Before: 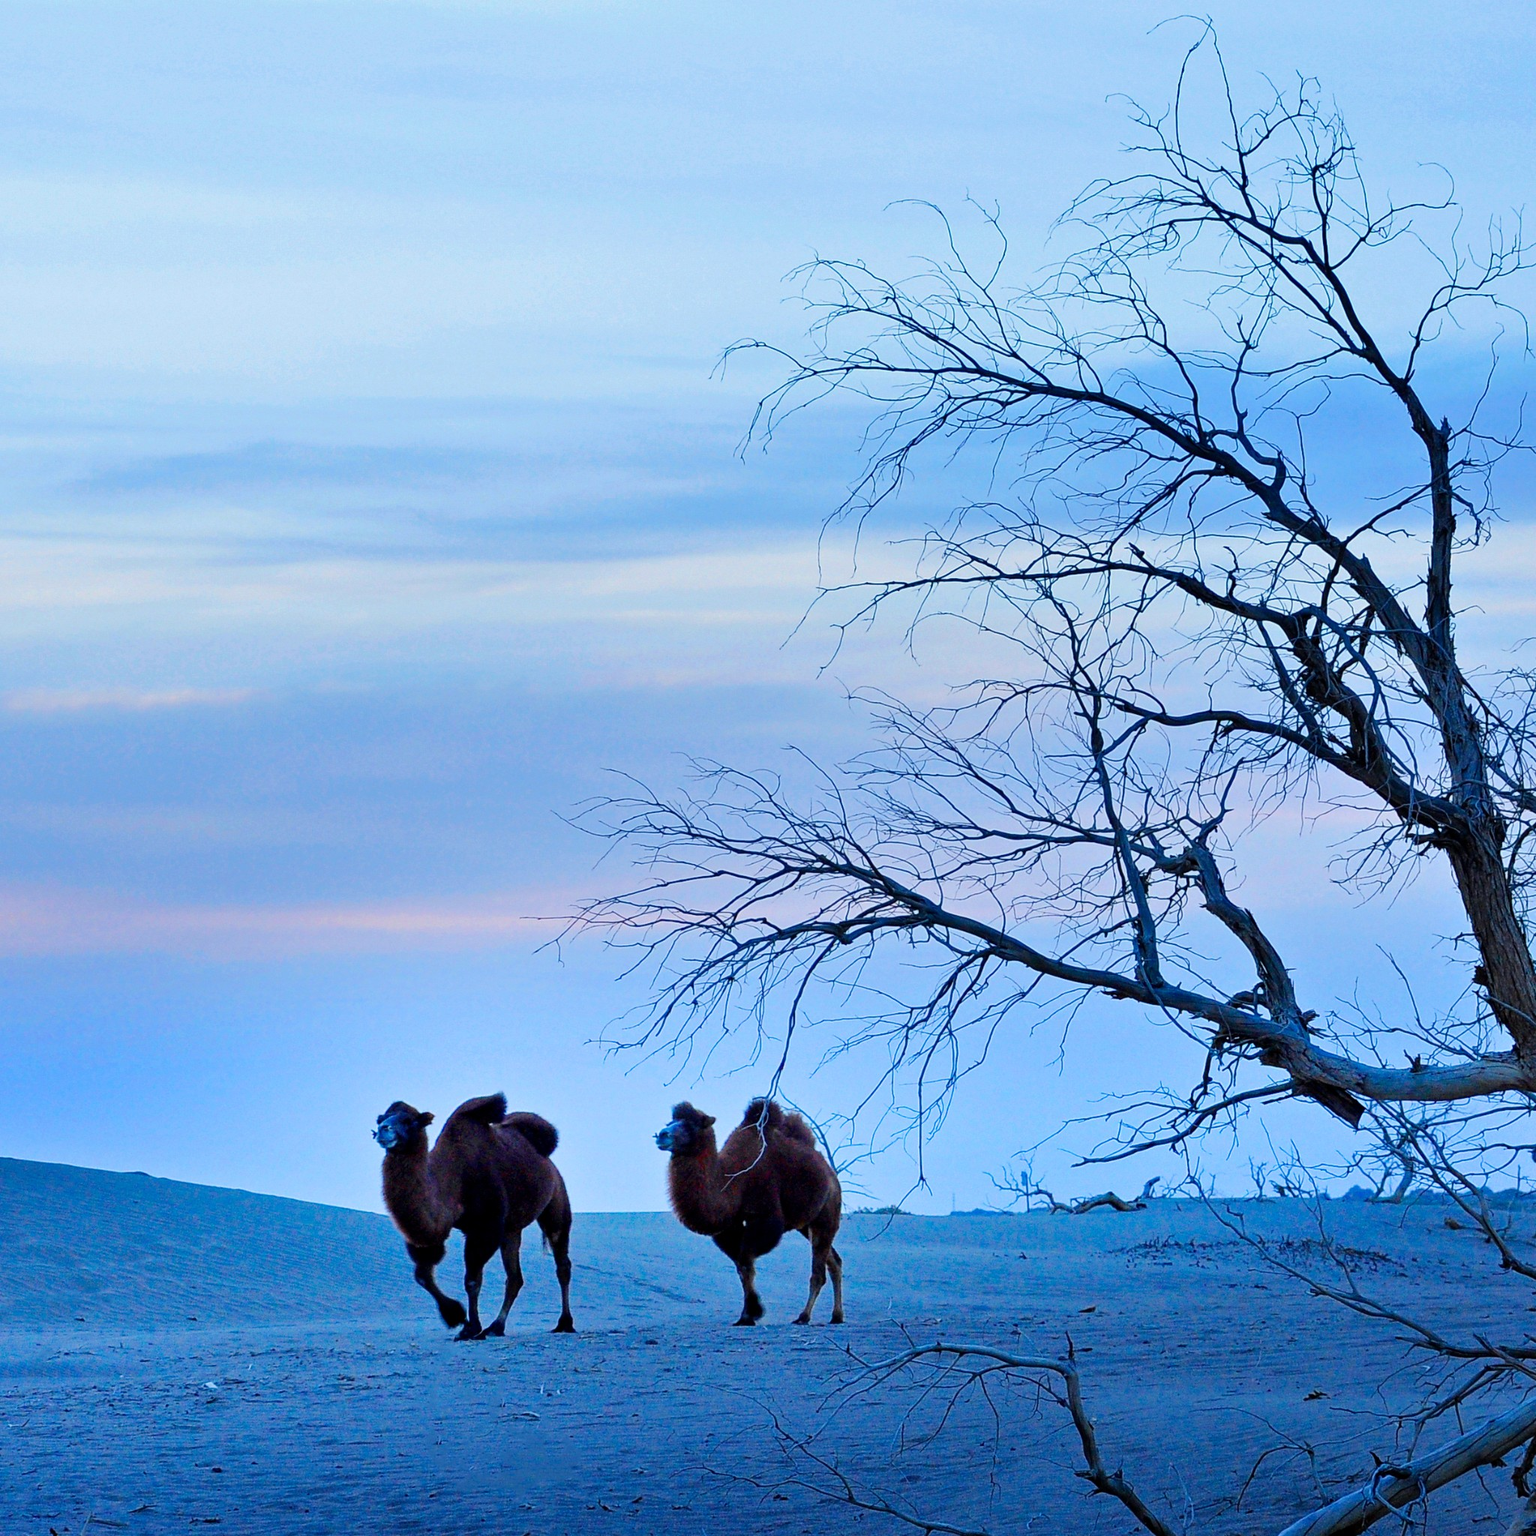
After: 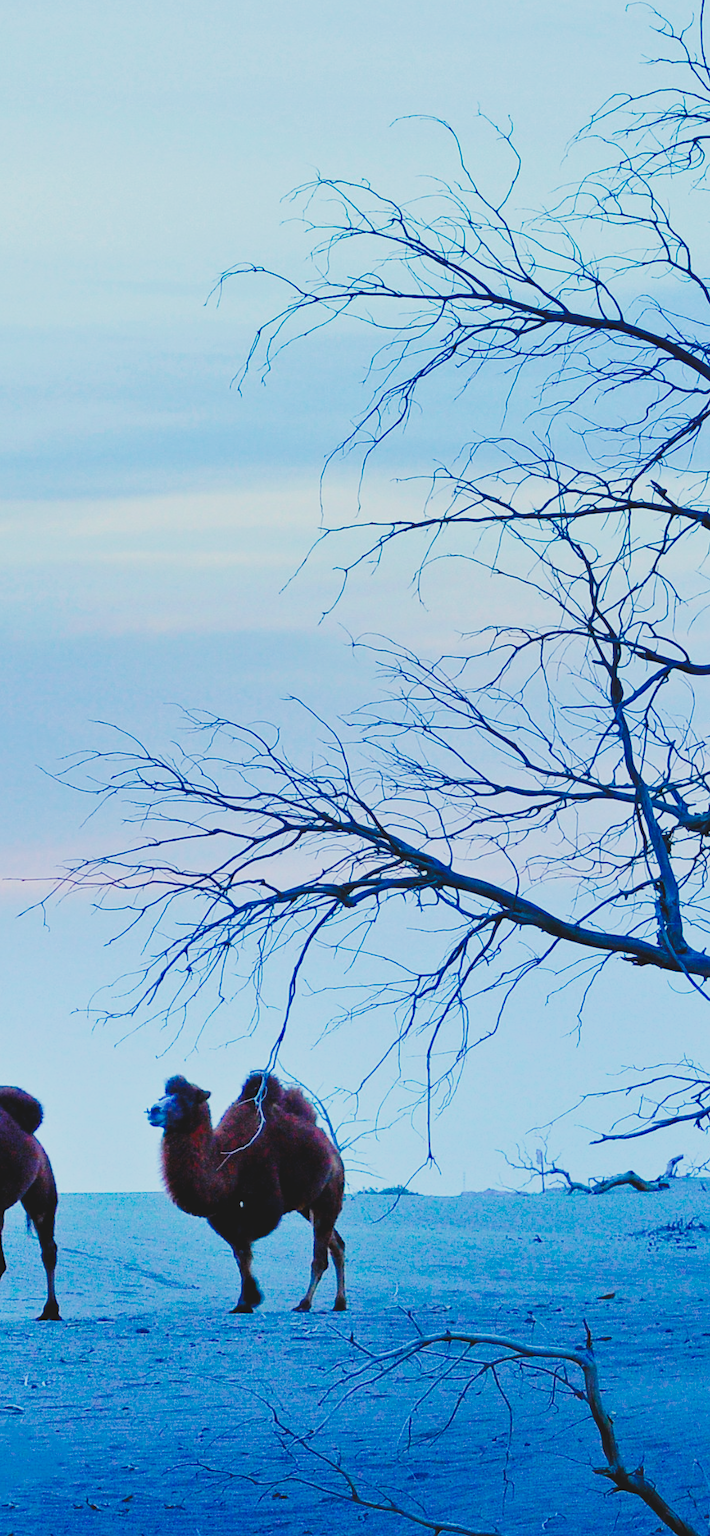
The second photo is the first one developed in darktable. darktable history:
color balance rgb: perceptual saturation grading › global saturation 39.465%, perceptual saturation grading › highlights -50.16%, perceptual saturation grading › shadows 30.15%, global vibrance 20%
exposure: black level correction -0.024, exposure -0.119 EV, compensate highlight preservation false
crop: left 33.711%, top 5.998%, right 22.764%
tone curve: curves: ch0 [(0, 0) (0.004, 0.001) (0.133, 0.112) (0.325, 0.362) (0.832, 0.893) (1, 1)], preserve colors none
filmic rgb: black relative exposure -8.01 EV, white relative exposure 4.02 EV, hardness 4.15, color science v4 (2020)
color correction: highlights a* -2.54, highlights b* 2.47
